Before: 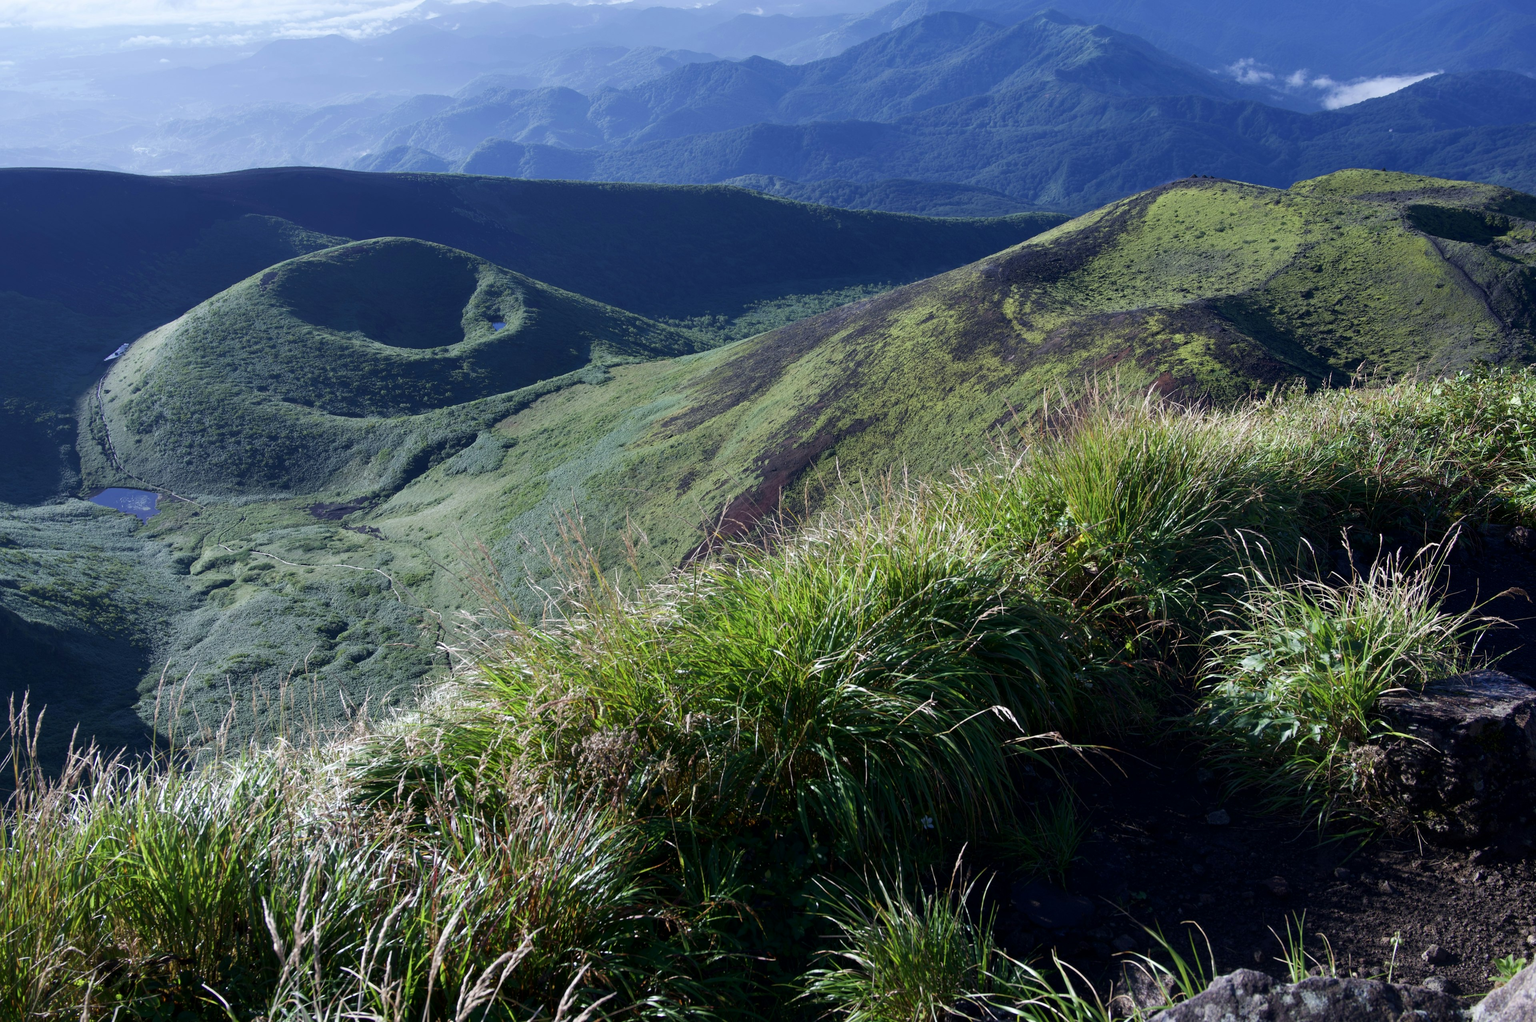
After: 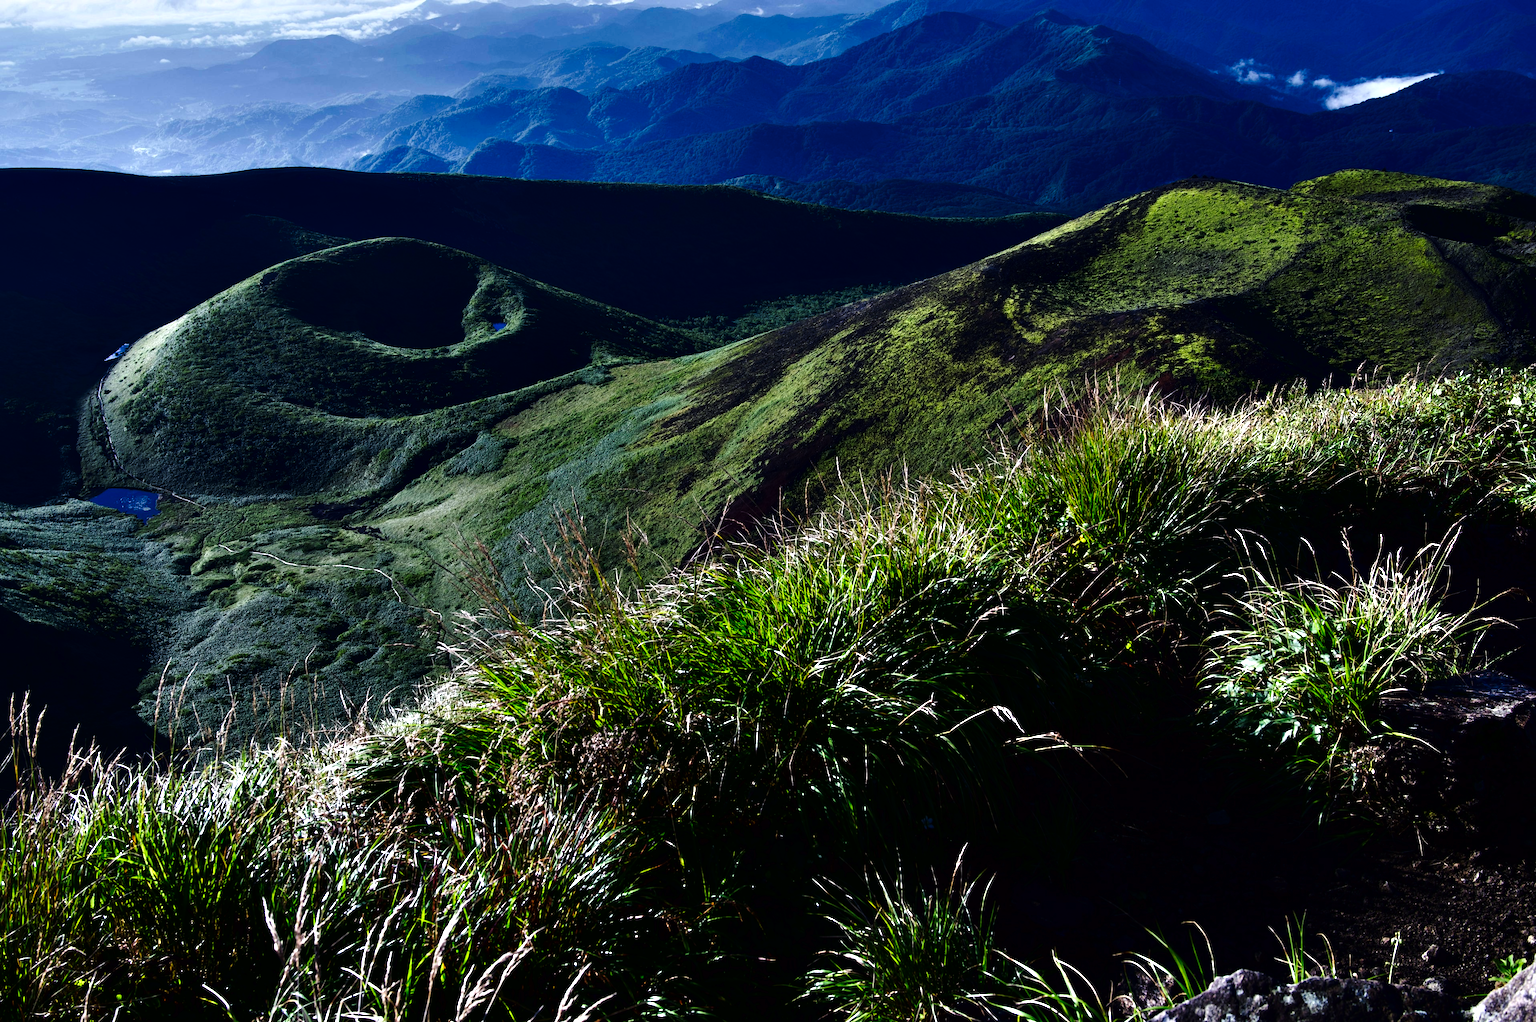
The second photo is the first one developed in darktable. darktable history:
contrast brightness saturation: contrast 0.1, brightness -0.26, saturation 0.14
contrast equalizer: octaves 7, y [[0.6 ×6], [0.55 ×6], [0 ×6], [0 ×6], [0 ×6]]
tone curve: curves: ch0 [(0, 0) (0.003, 0.006) (0.011, 0.007) (0.025, 0.01) (0.044, 0.015) (0.069, 0.023) (0.1, 0.031) (0.136, 0.045) (0.177, 0.066) (0.224, 0.098) (0.277, 0.139) (0.335, 0.194) (0.399, 0.254) (0.468, 0.346) (0.543, 0.45) (0.623, 0.56) (0.709, 0.667) (0.801, 0.78) (0.898, 0.891) (1, 1)], preserve colors none
